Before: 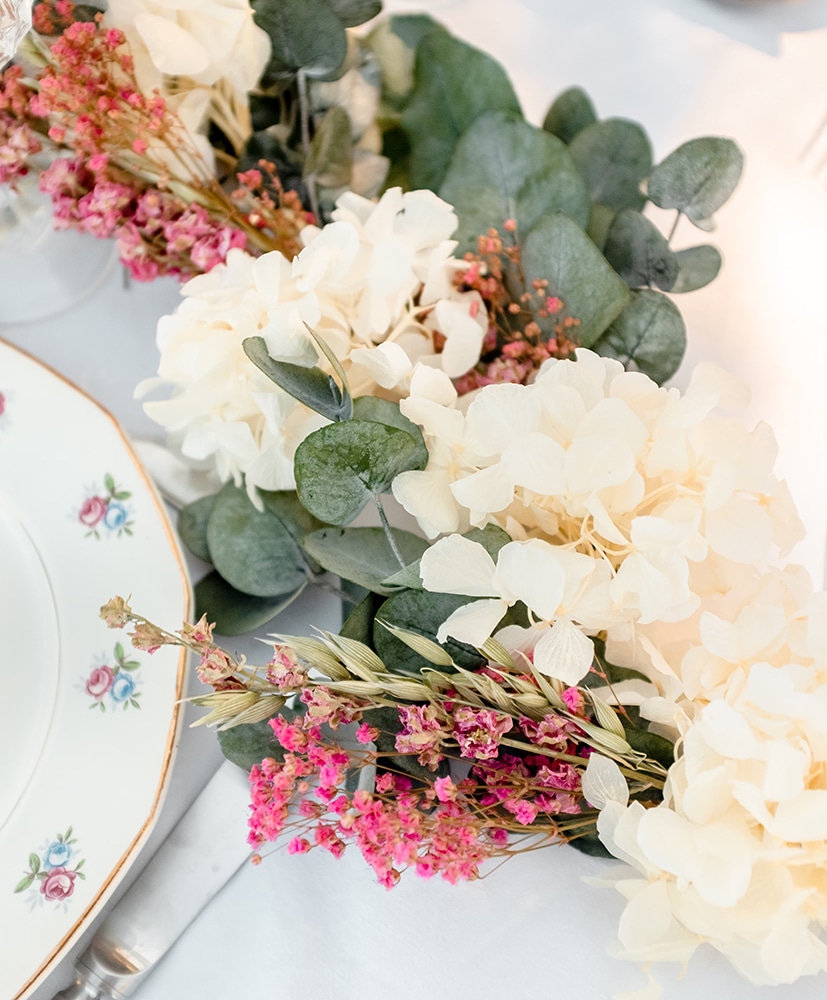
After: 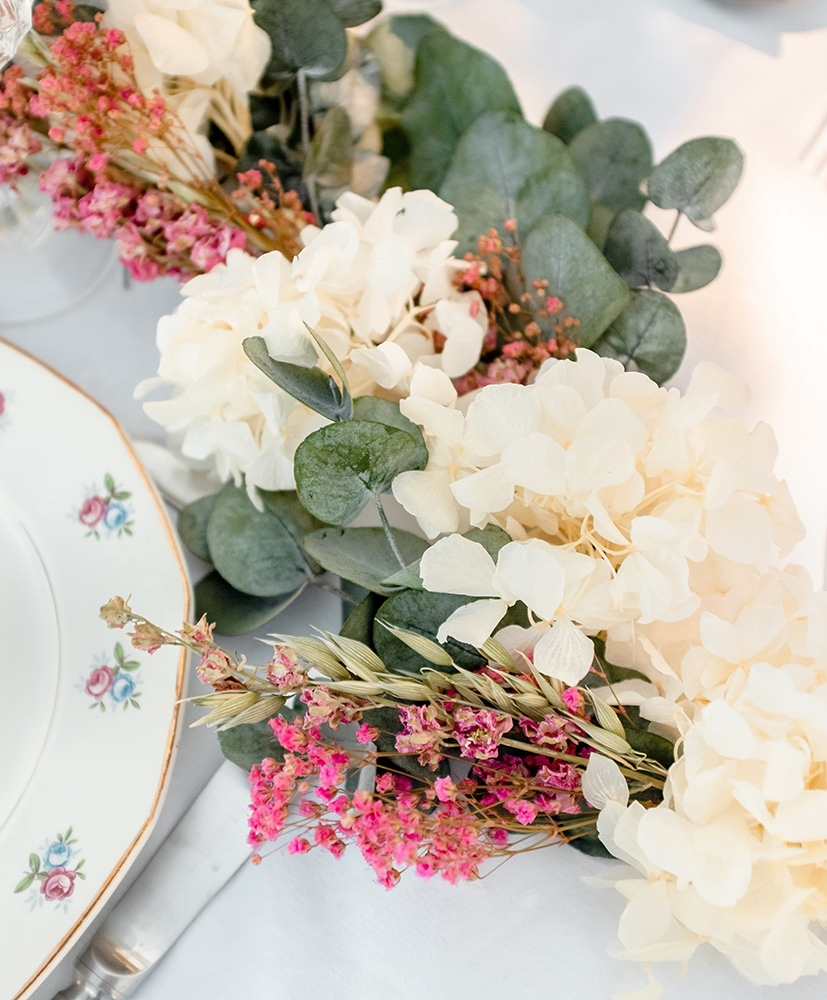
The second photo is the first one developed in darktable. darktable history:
shadows and highlights: radius 127, shadows 21.21, highlights -22.71, low approximation 0.01
